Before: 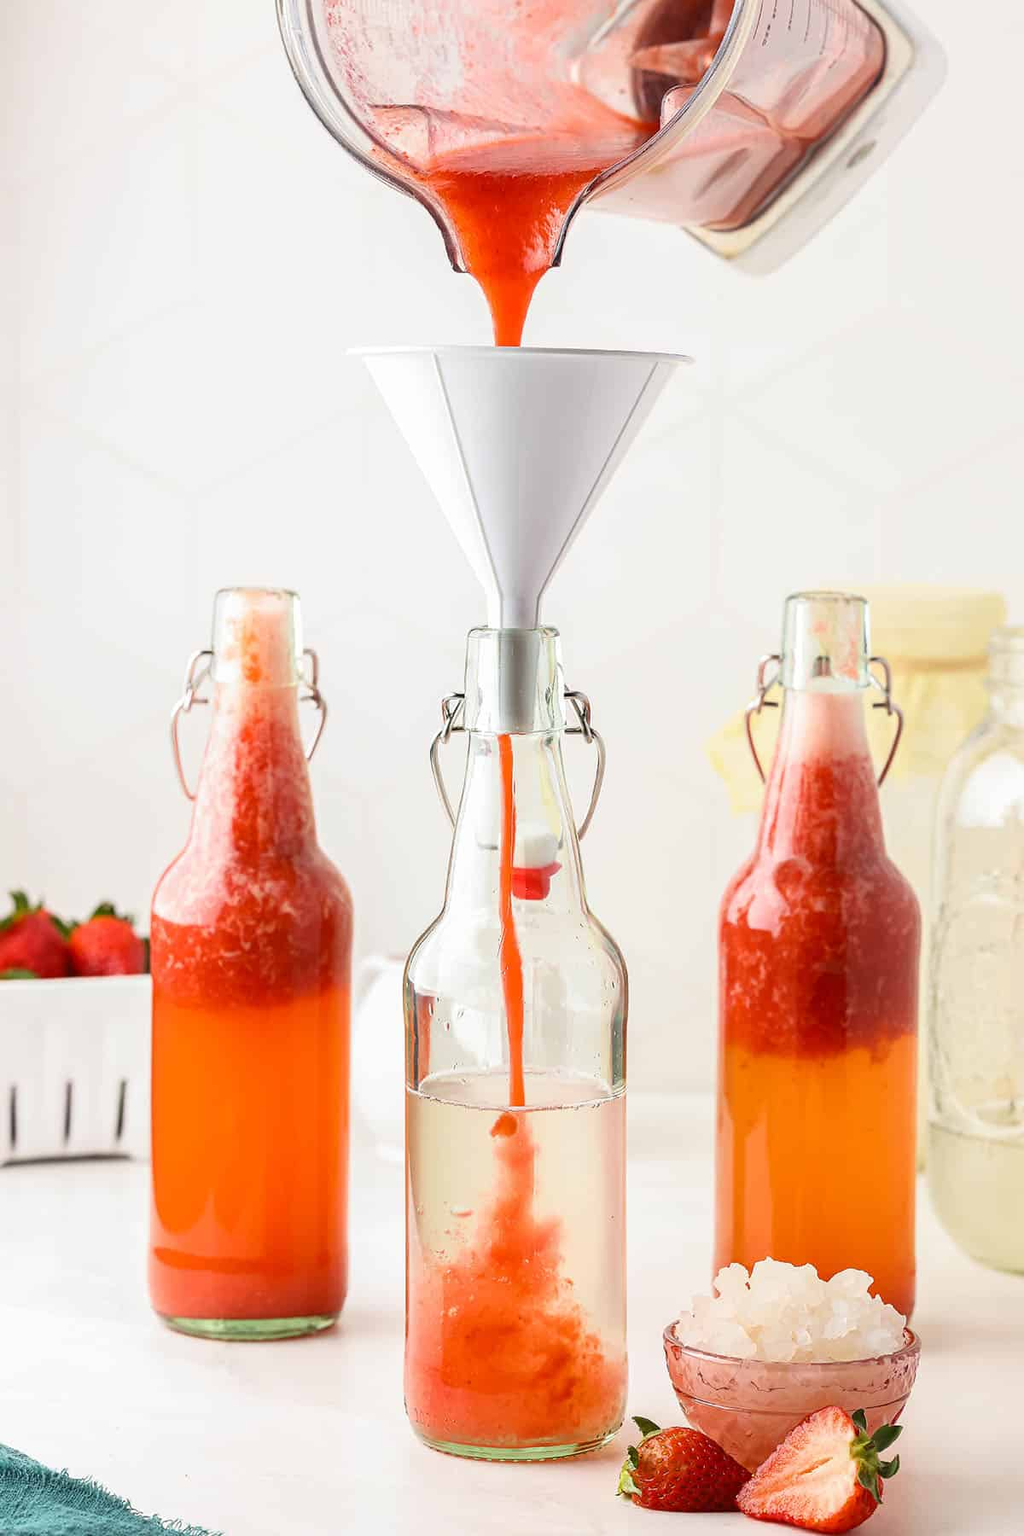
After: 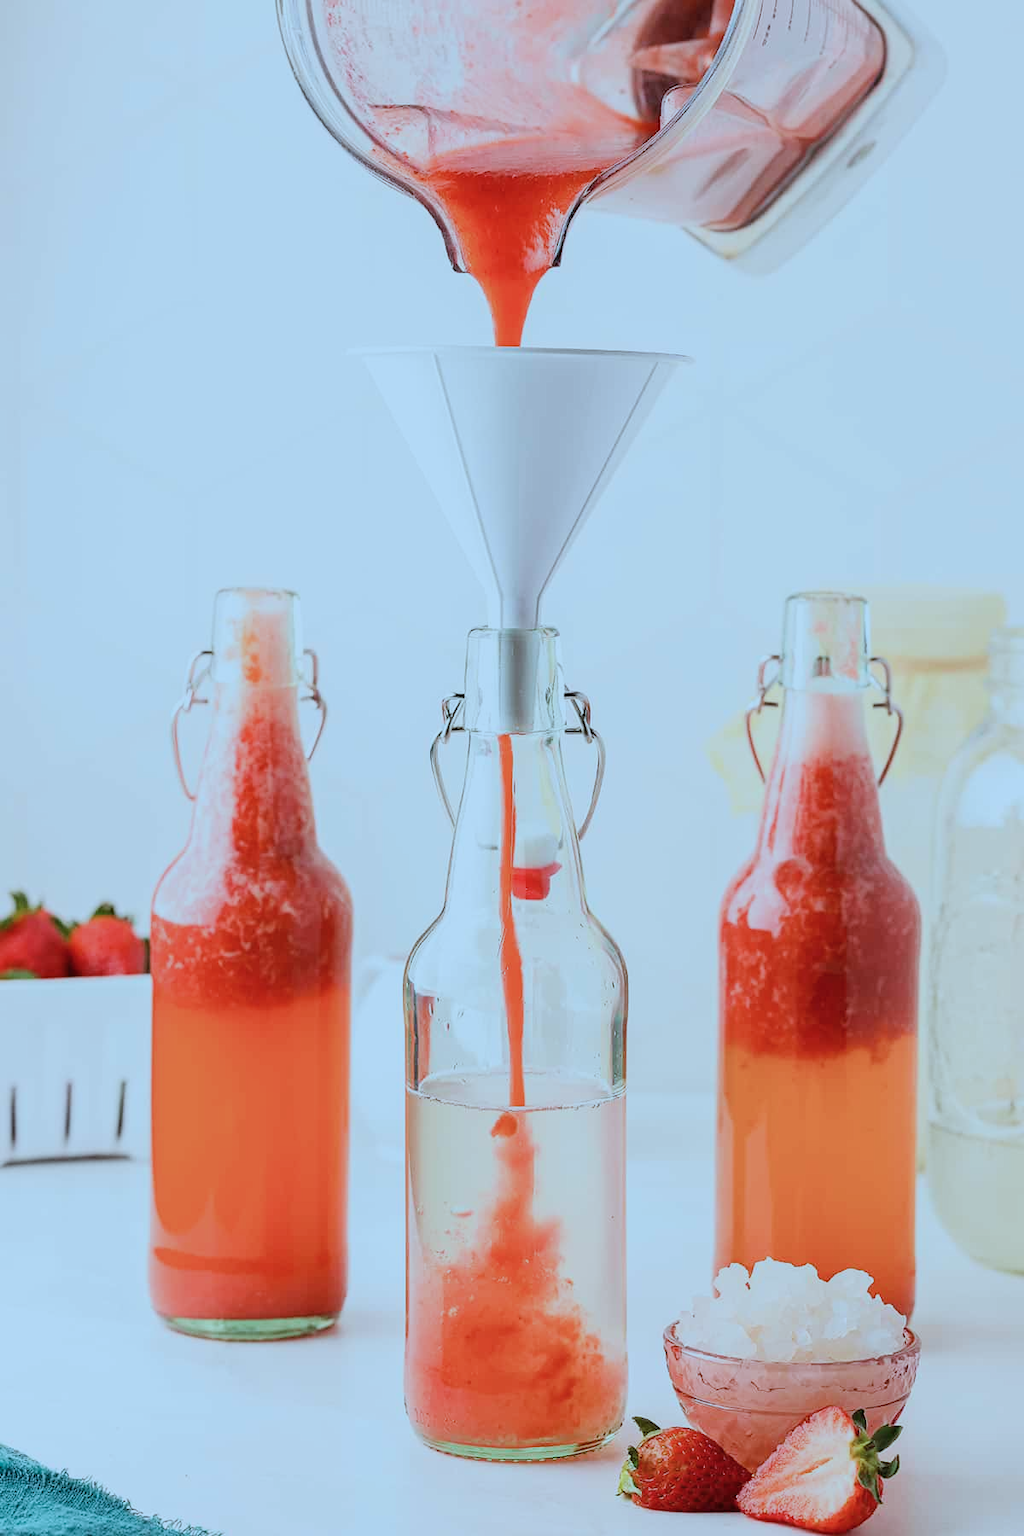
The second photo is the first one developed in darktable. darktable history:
color correction: highlights a* -9.62, highlights b* -21.76
filmic rgb: black relative exposure -7.65 EV, white relative exposure 4.56 EV, hardness 3.61
